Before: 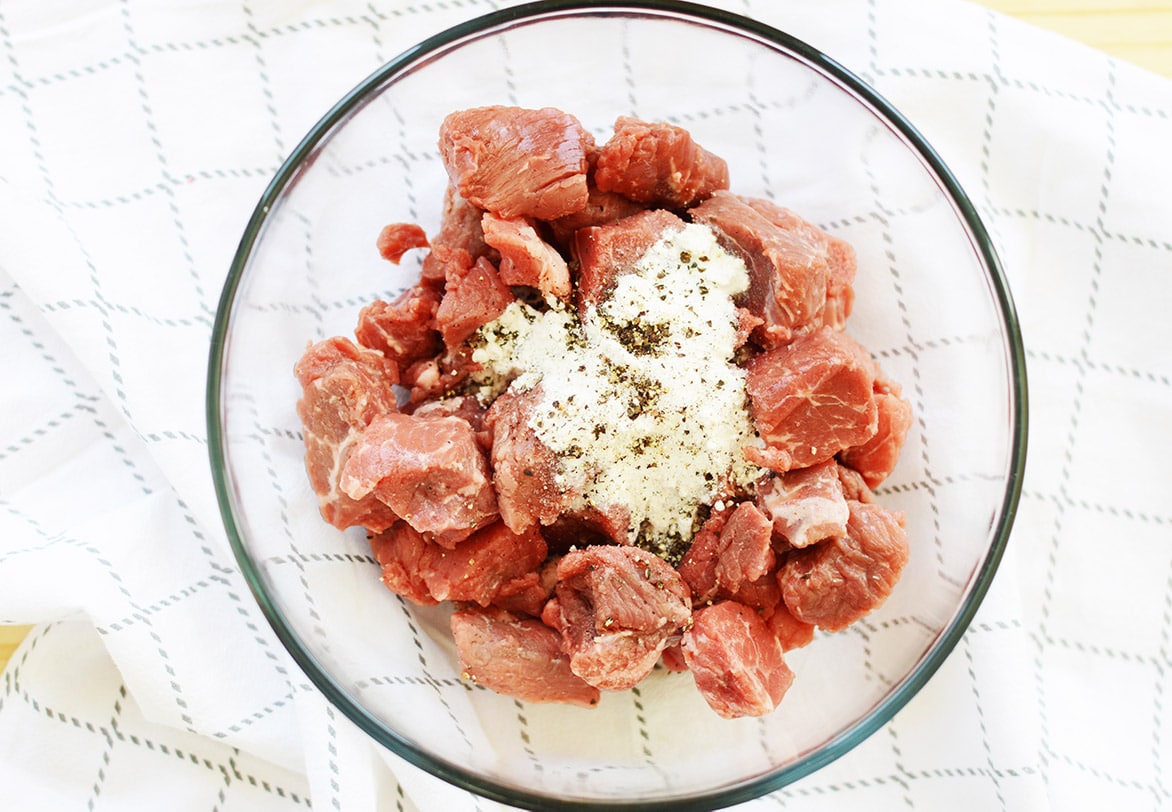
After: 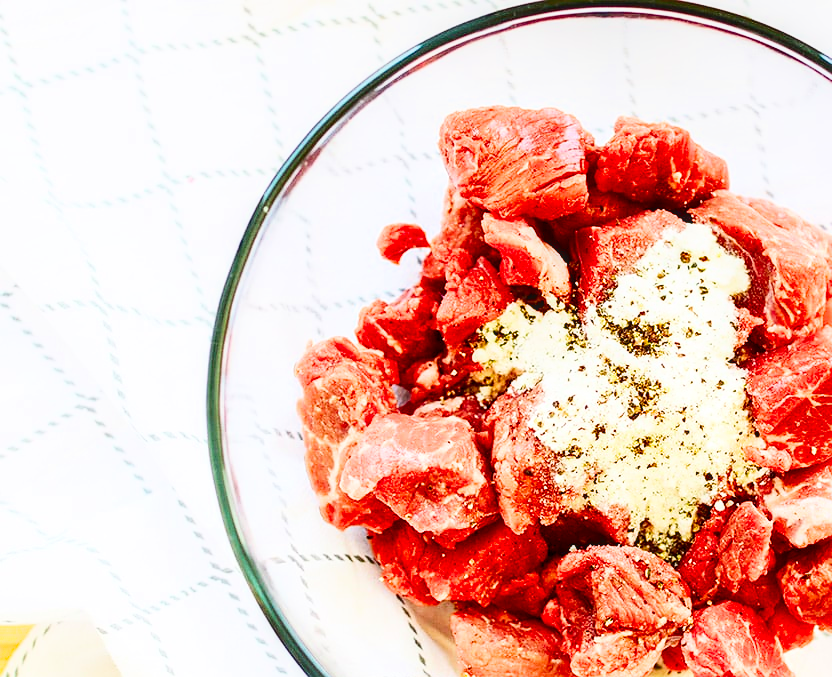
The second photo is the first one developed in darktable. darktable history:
color correction: highlights b* -0.054, saturation 1.33
contrast brightness saturation: contrast 0.191, brightness -0.242, saturation 0.106
color balance rgb: perceptual saturation grading › global saturation 19.636%
exposure: black level correction 0, exposure 1.105 EV, compensate exposure bias true, compensate highlight preservation false
local contrast: on, module defaults
sharpen: radius 1.021, threshold 0.917
filmic rgb: middle gray luminance 18.35%, black relative exposure -11.18 EV, white relative exposure 3.73 EV, threshold 5.97 EV, target black luminance 0%, hardness 5.85, latitude 57.19%, contrast 0.964, shadows ↔ highlights balance 49.49%, enable highlight reconstruction true
crop: right 28.958%, bottom 16.596%
